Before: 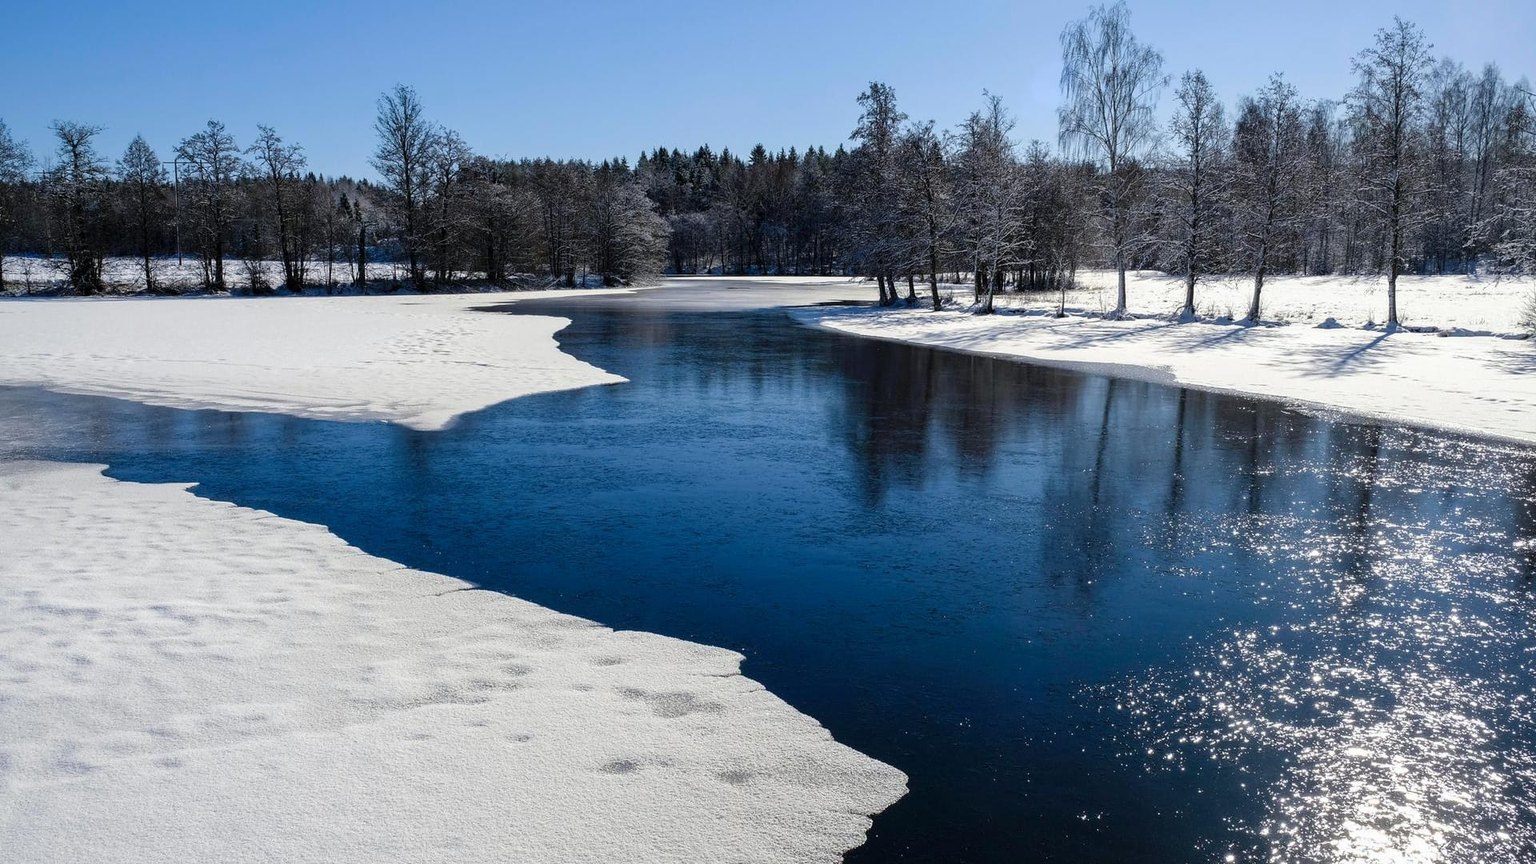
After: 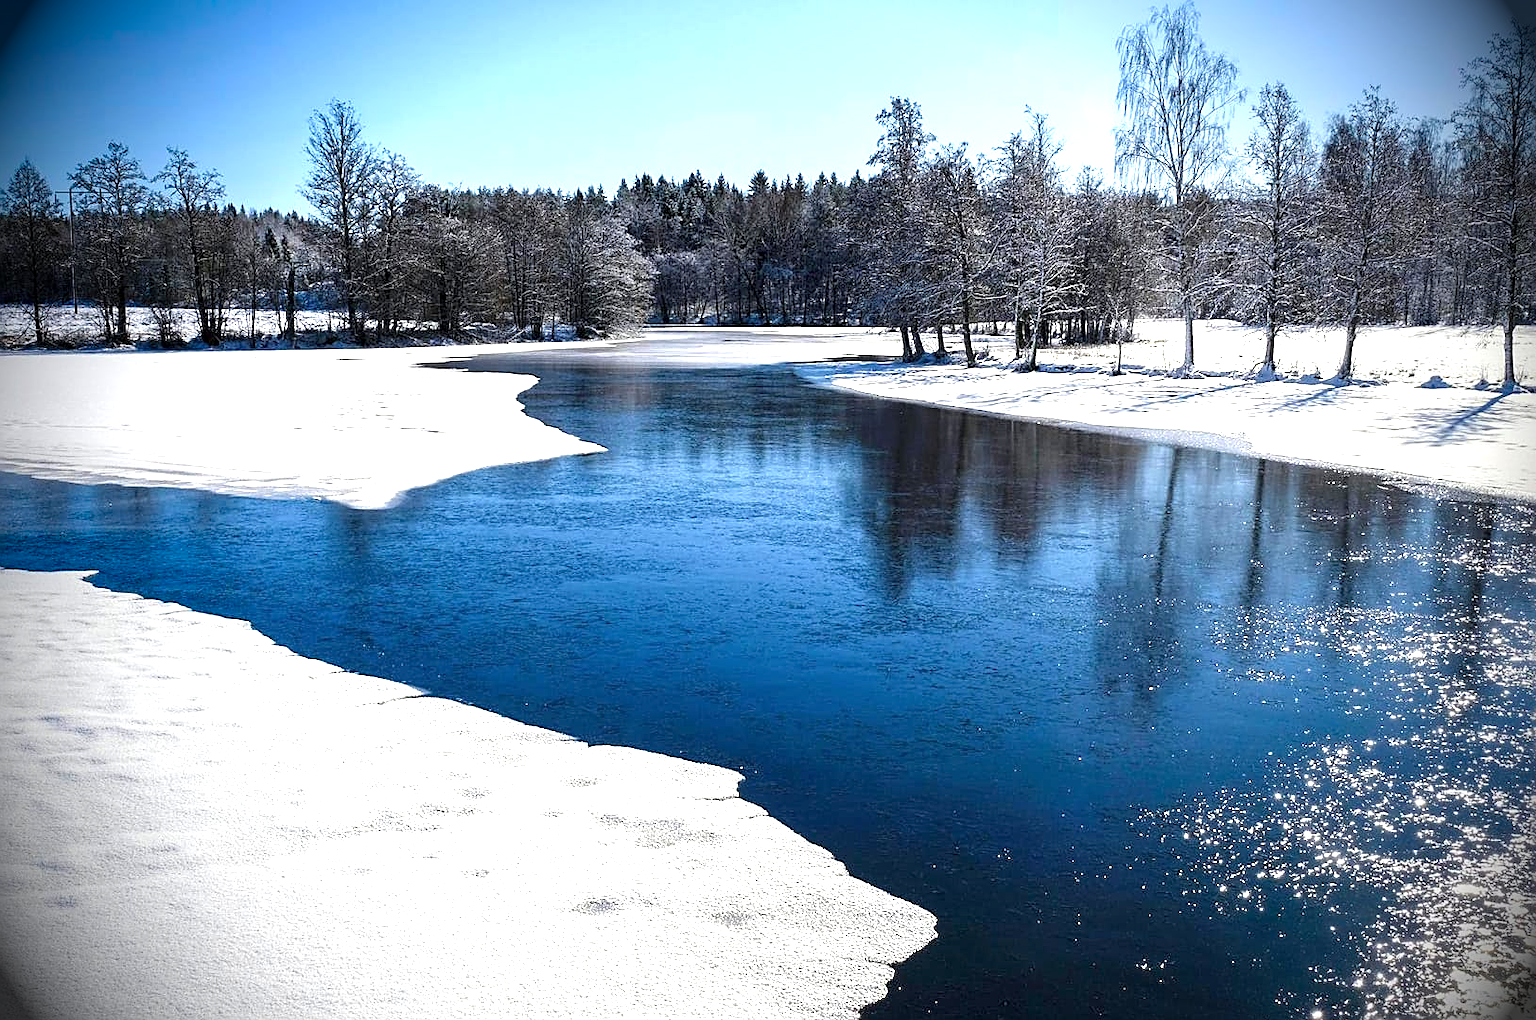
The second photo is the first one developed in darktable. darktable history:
sharpen: on, module defaults
vignetting: fall-off start 66.94%, brightness -0.982, saturation 0.496, width/height ratio 1.007
crop: left 7.57%, right 7.824%
exposure: exposure 1.213 EV, compensate exposure bias true, compensate highlight preservation false
local contrast: highlights 107%, shadows 98%, detail 119%, midtone range 0.2
